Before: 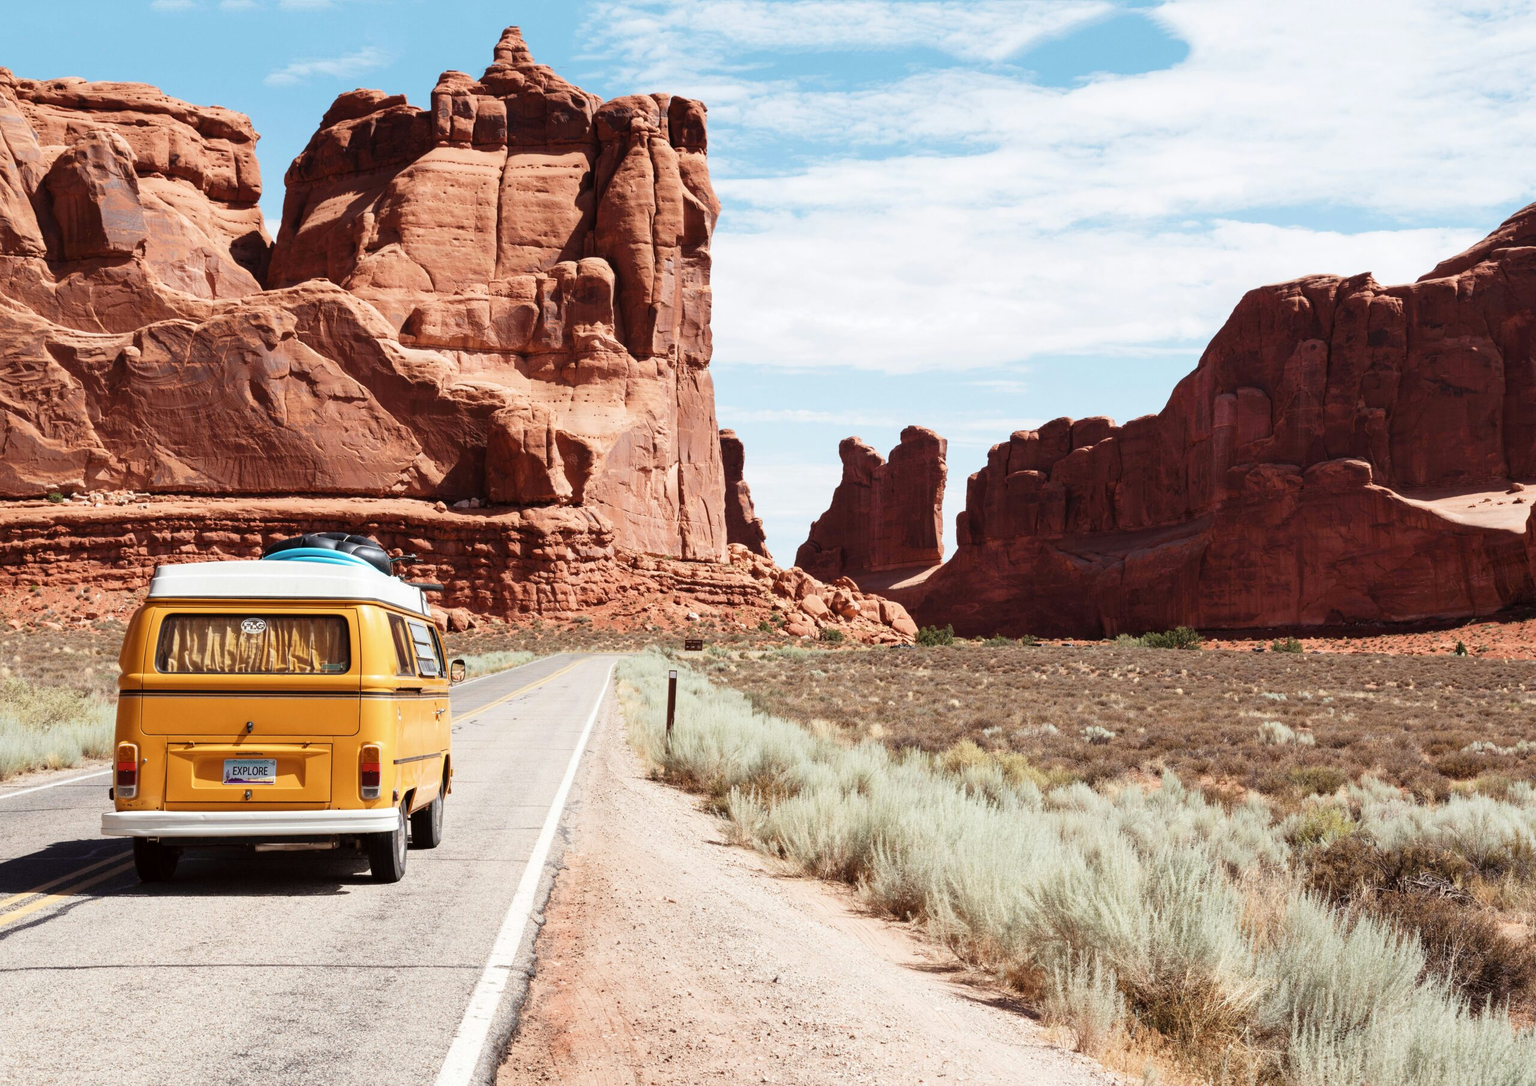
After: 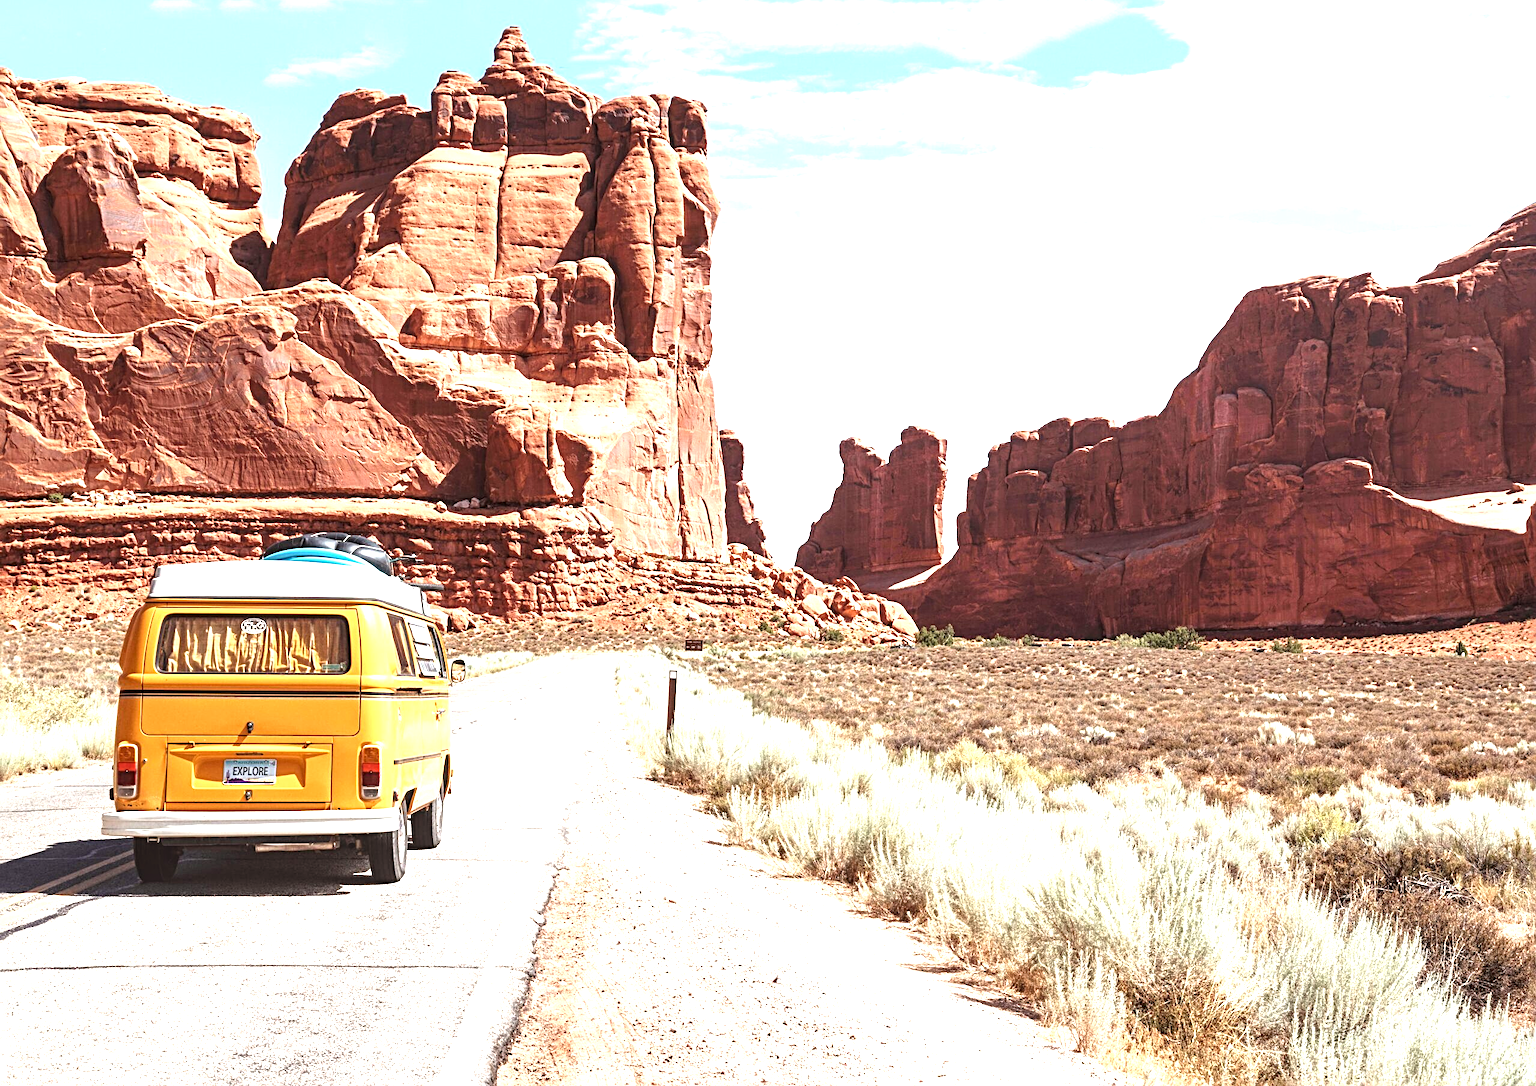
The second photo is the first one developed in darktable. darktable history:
exposure: black level correction 0, exposure 1.1 EV, compensate highlight preservation false
sharpen: radius 4
local contrast: on, module defaults
